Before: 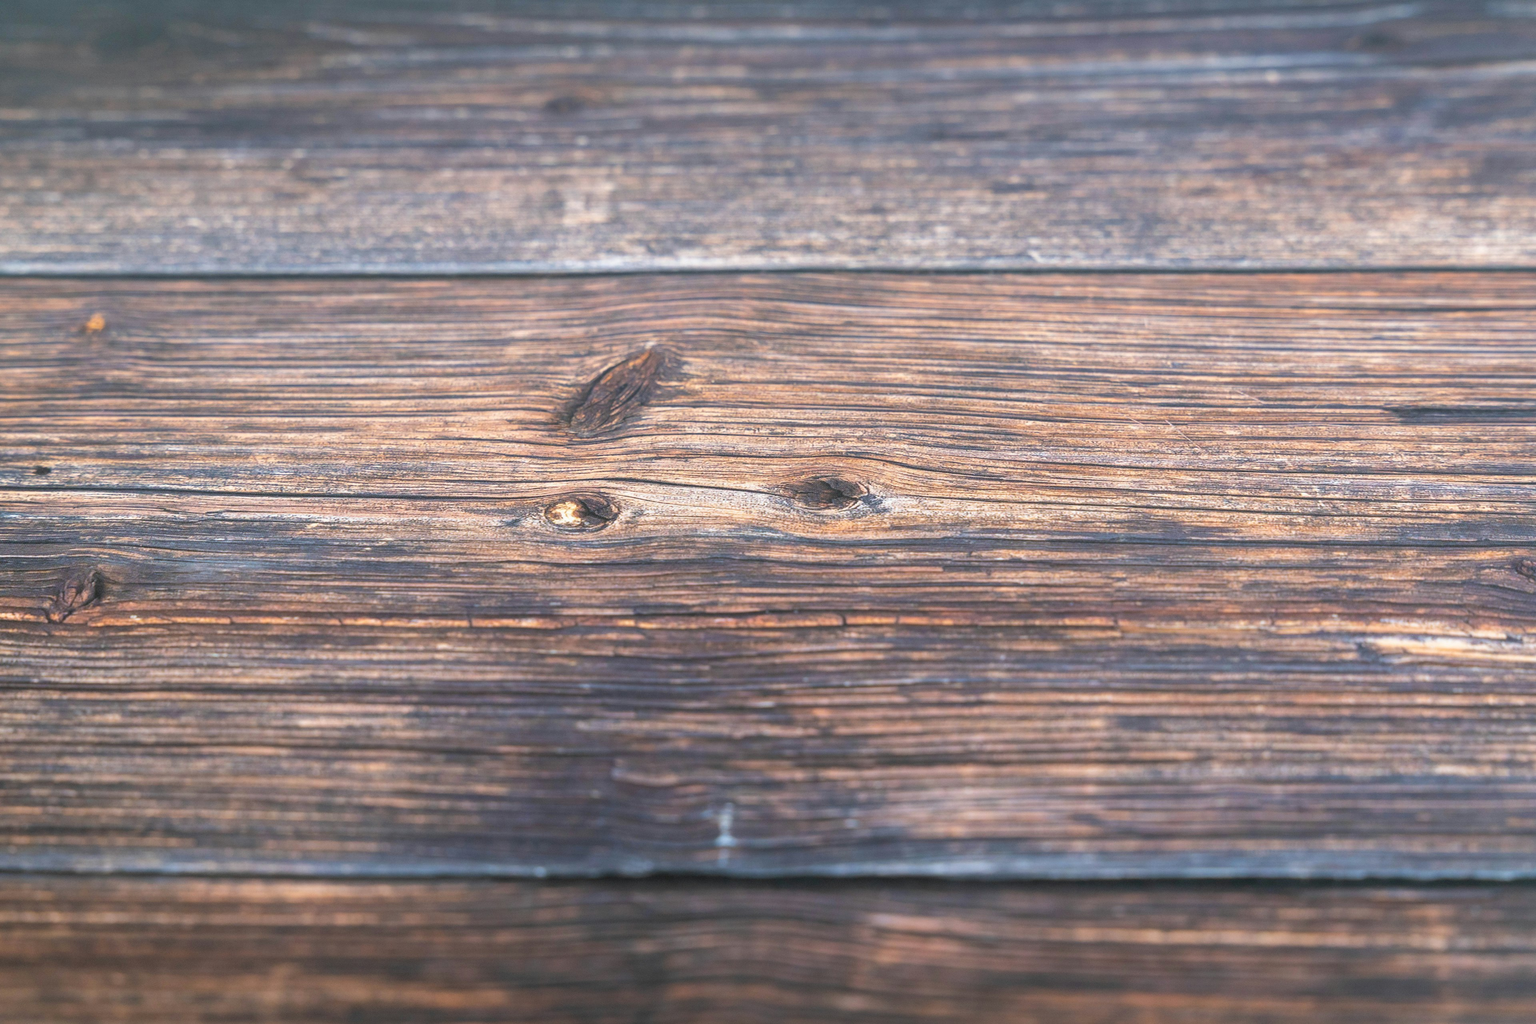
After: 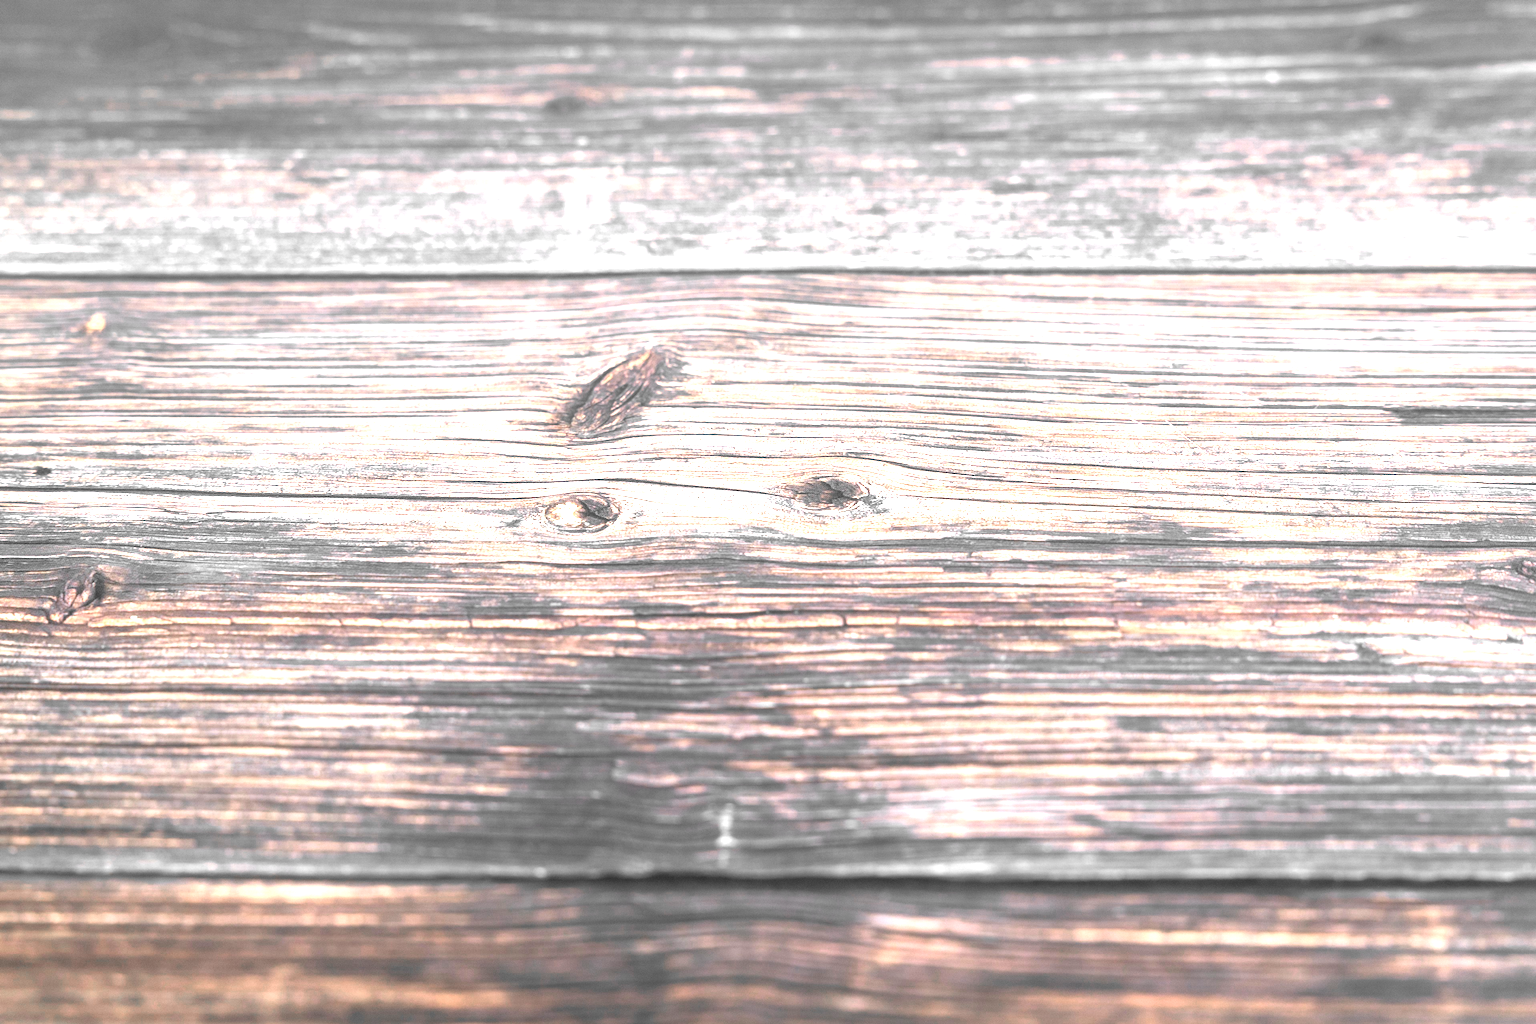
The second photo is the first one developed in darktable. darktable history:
color zones: curves: ch0 [(0, 0.65) (0.096, 0.644) (0.221, 0.539) (0.429, 0.5) (0.571, 0.5) (0.714, 0.5) (0.857, 0.5) (1, 0.65)]; ch1 [(0, 0.5) (0.143, 0.5) (0.257, -0.002) (0.429, 0.04) (0.571, -0.001) (0.714, -0.015) (0.857, 0.024) (1, 0.5)]
exposure: exposure 1.257 EV, compensate exposure bias true, compensate highlight preservation false
